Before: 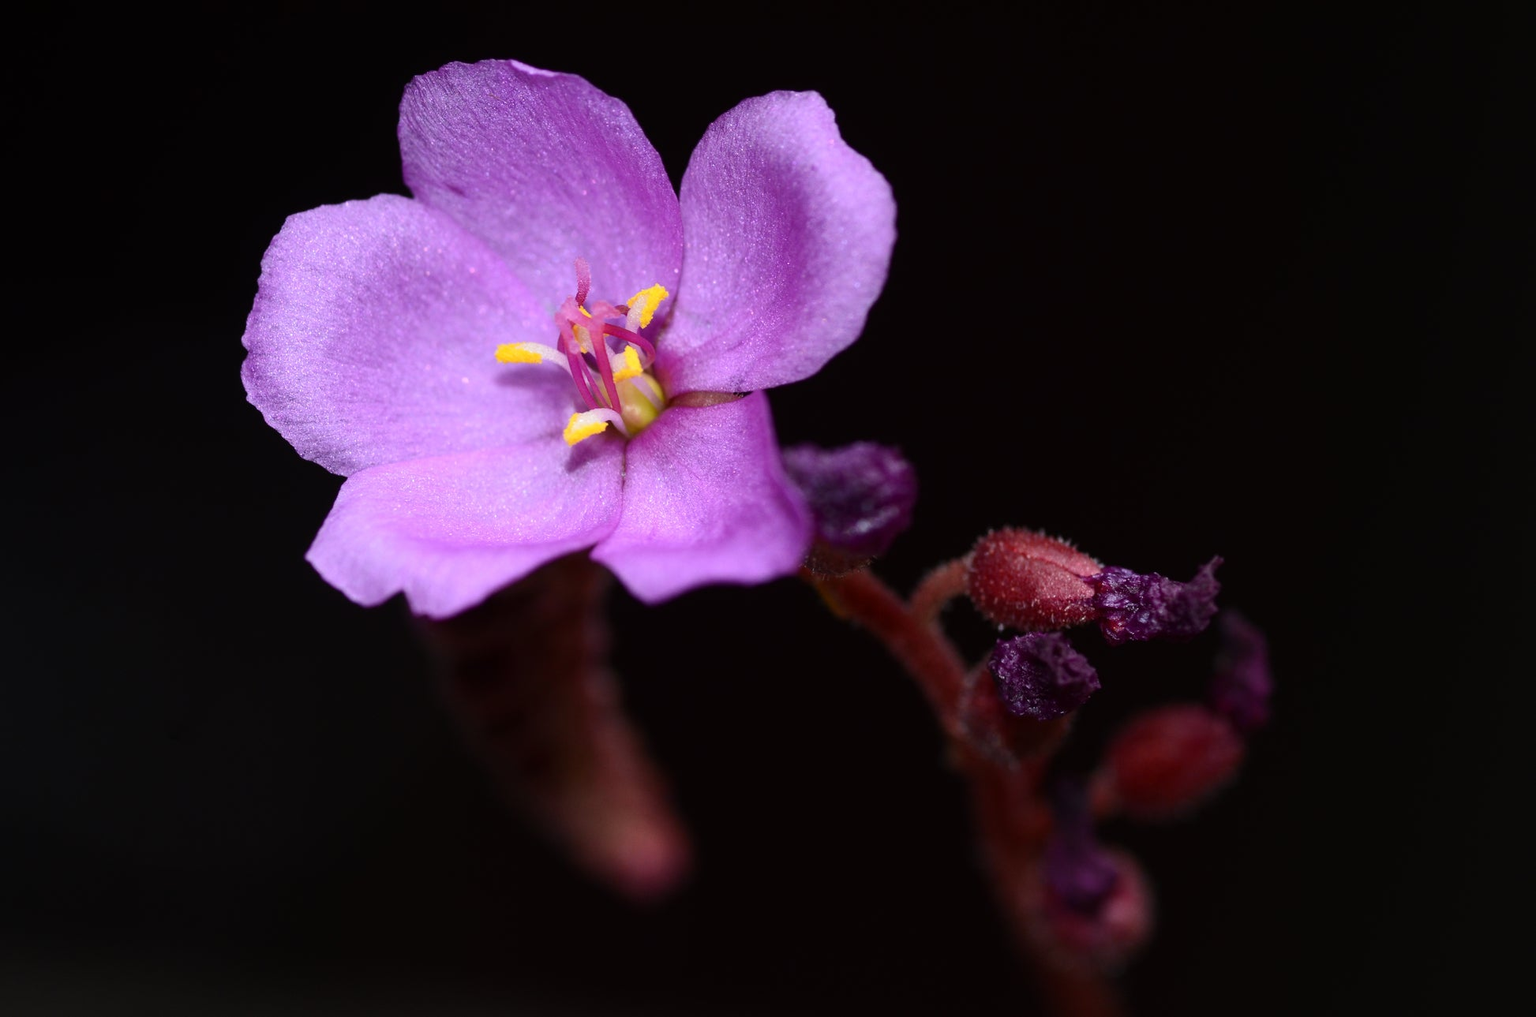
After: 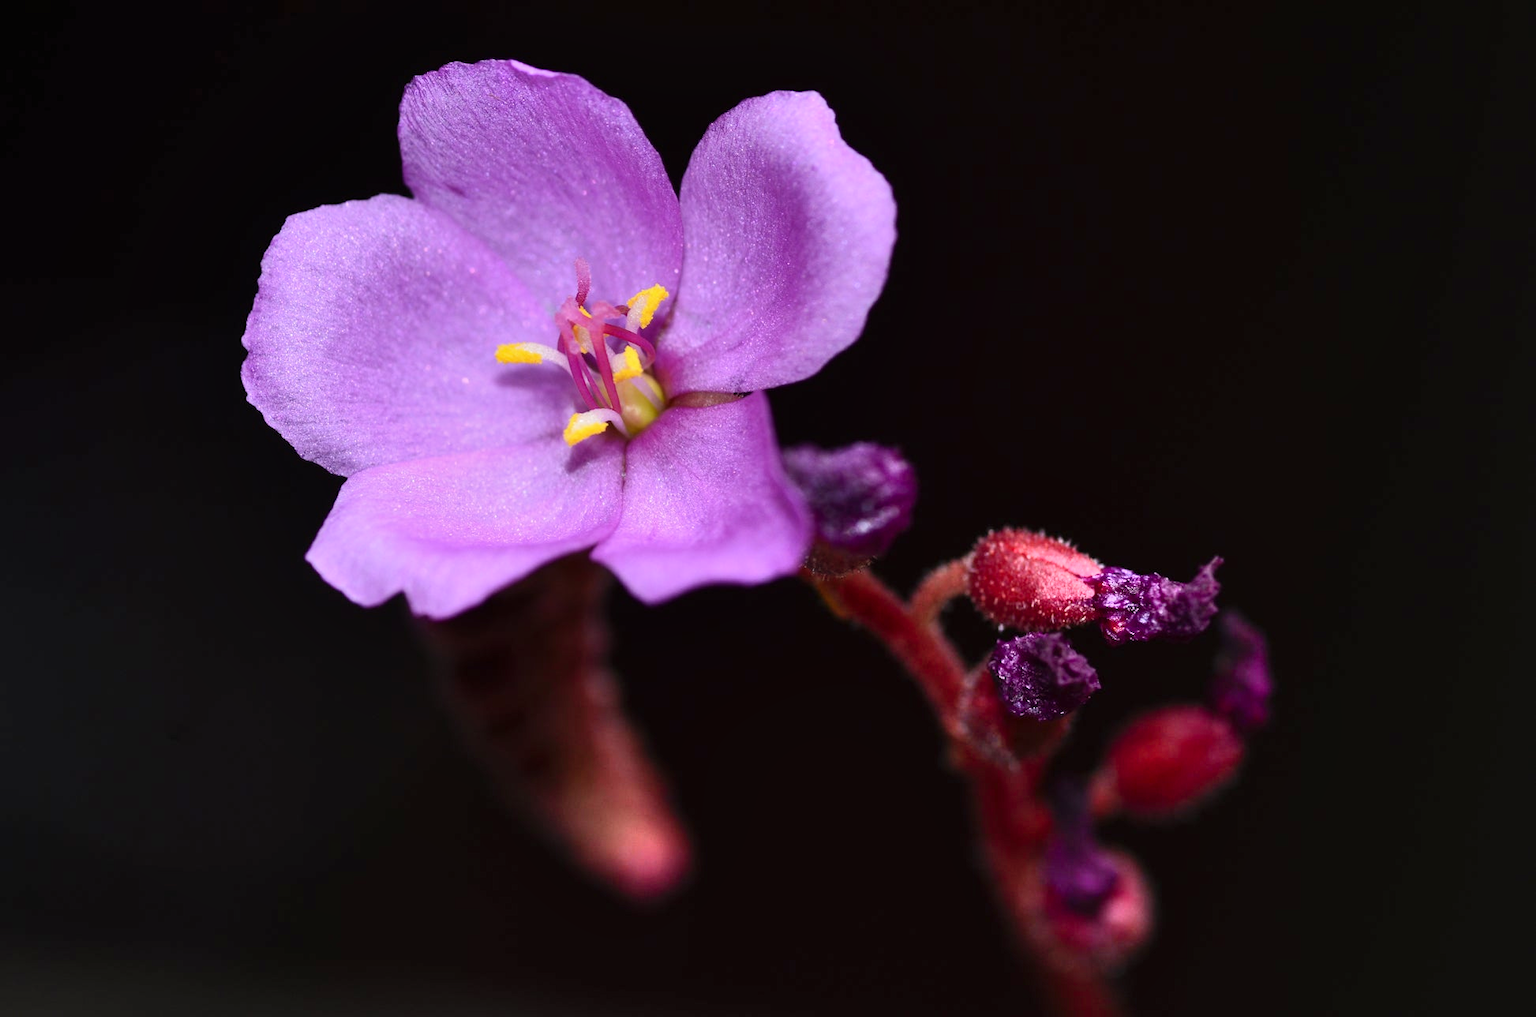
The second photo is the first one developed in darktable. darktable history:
shadows and highlights: low approximation 0.01, soften with gaussian
exposure: compensate highlight preservation false
